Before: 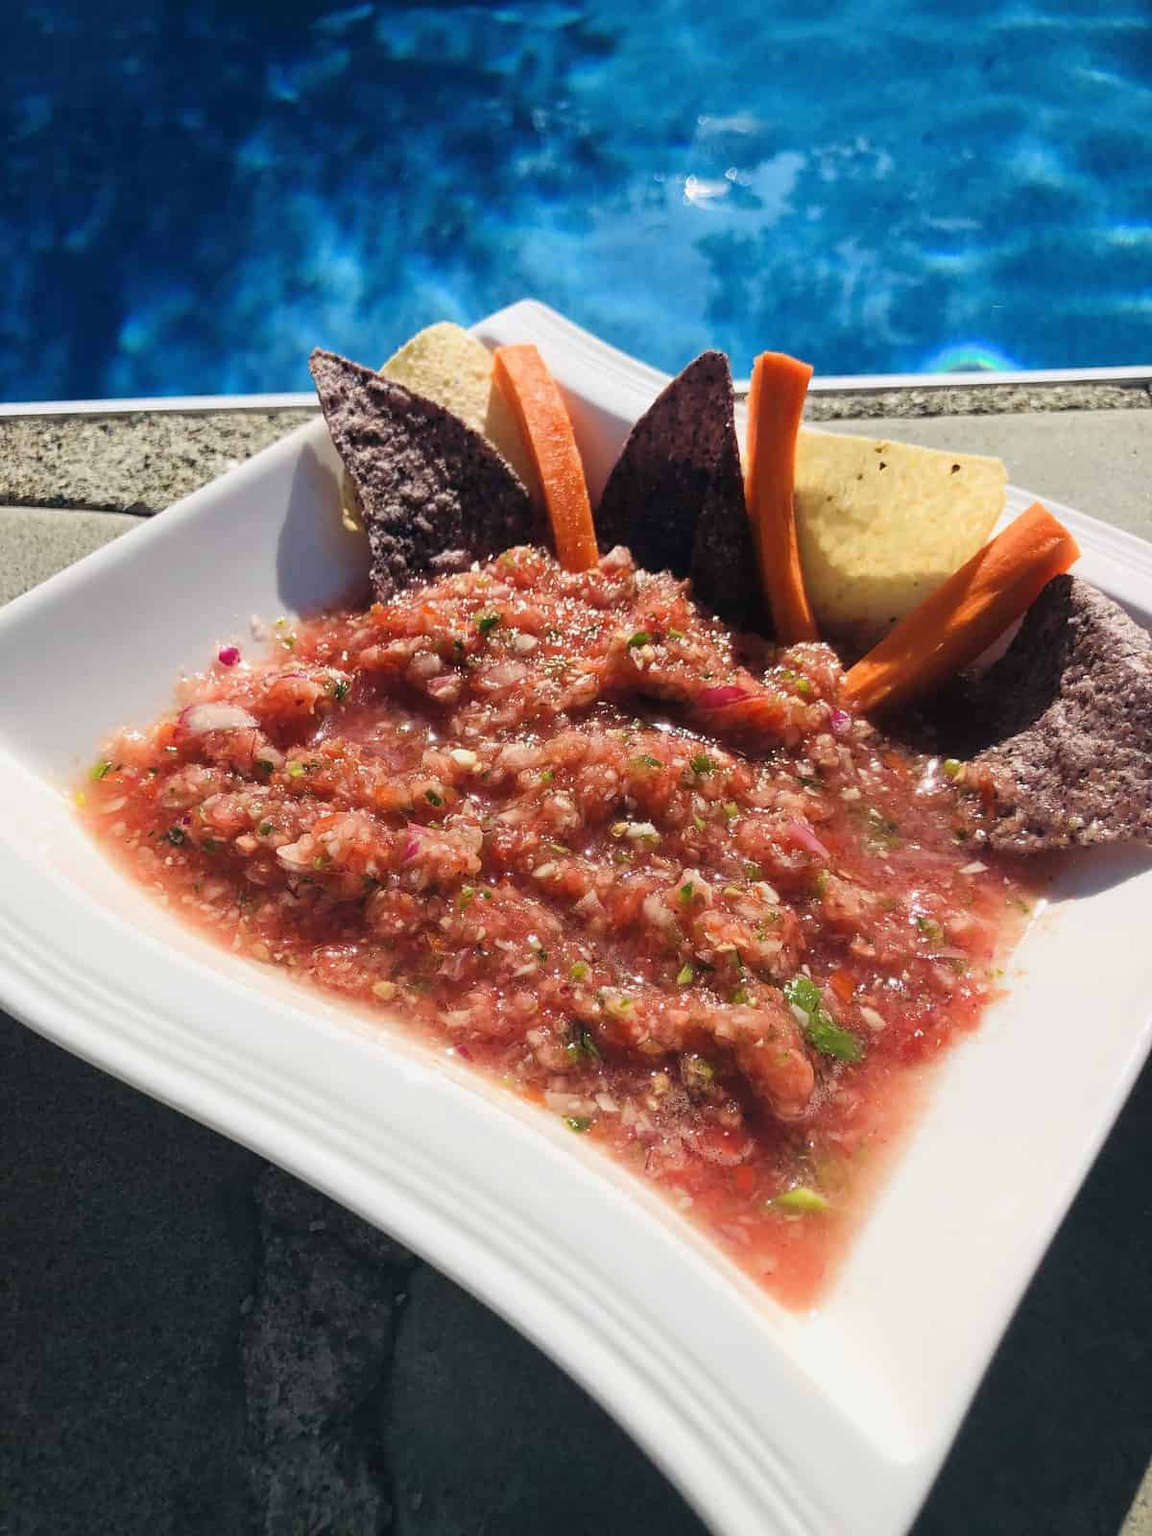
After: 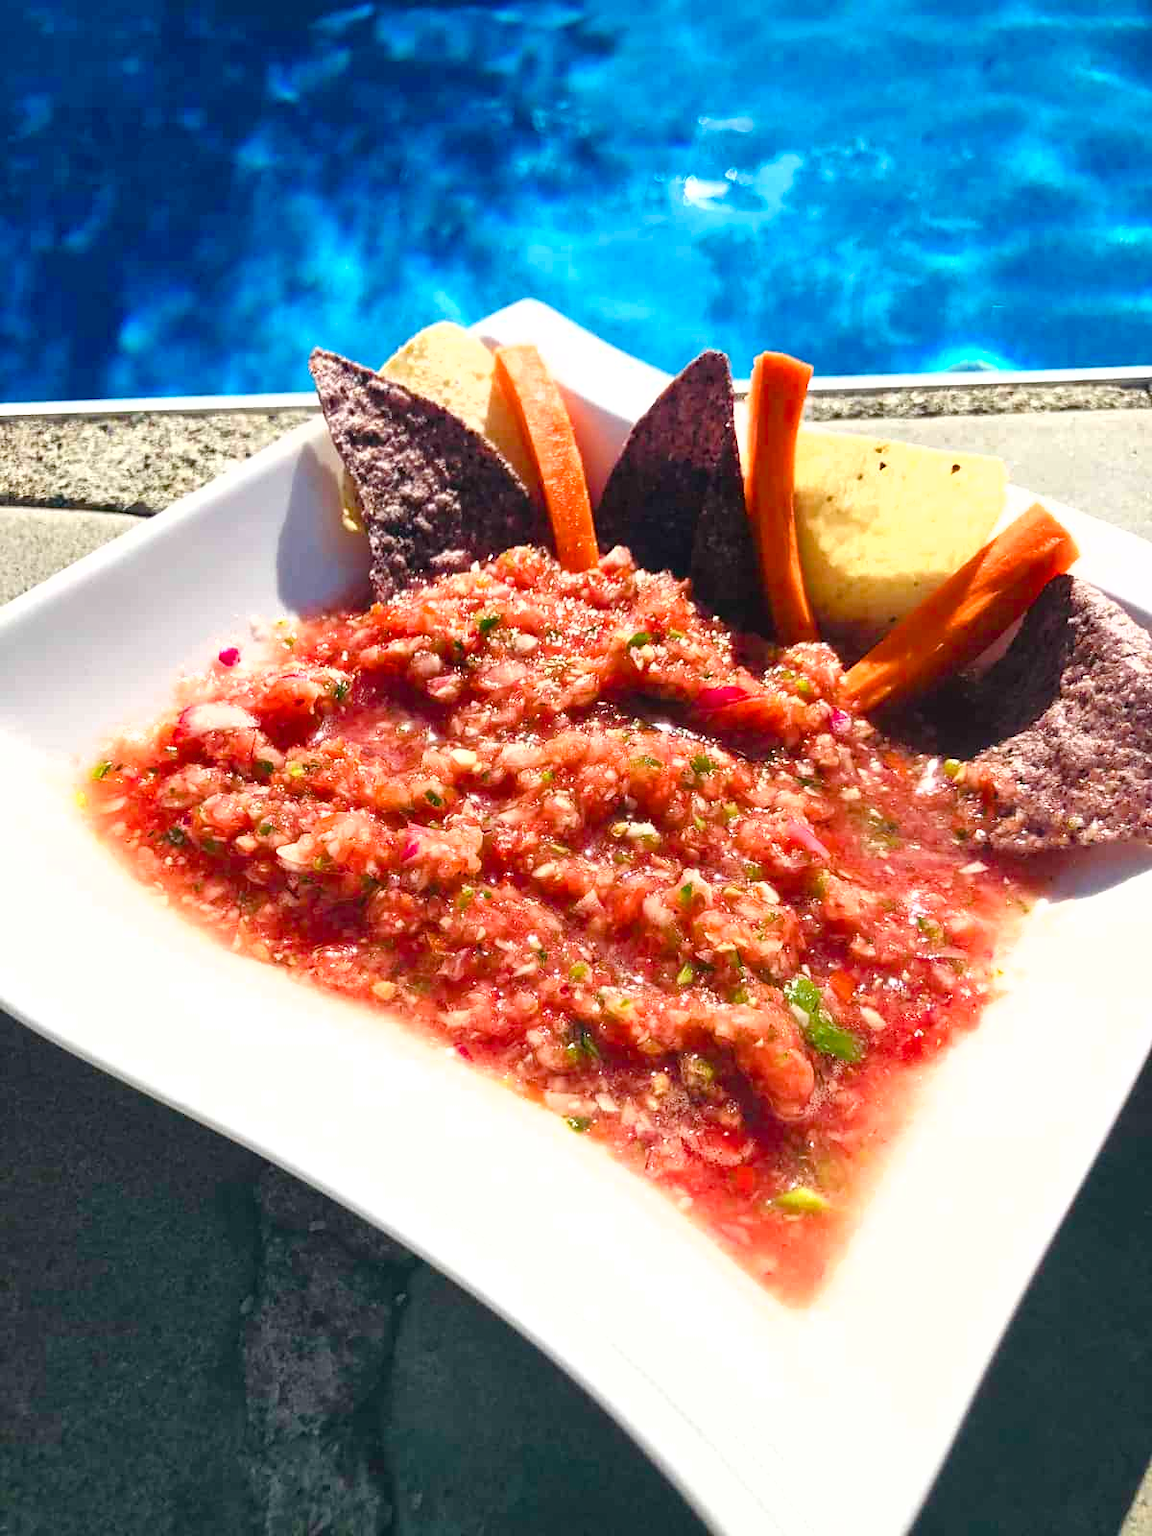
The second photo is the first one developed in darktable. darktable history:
exposure: black level correction 0, exposure 0.7 EV, compensate exposure bias true, compensate highlight preservation false
shadows and highlights: shadows 29.61, highlights -30.47, low approximation 0.01, soften with gaussian
color balance rgb: perceptual saturation grading › global saturation 20%, perceptual saturation grading › highlights -25%, perceptual saturation grading › shadows 25%
